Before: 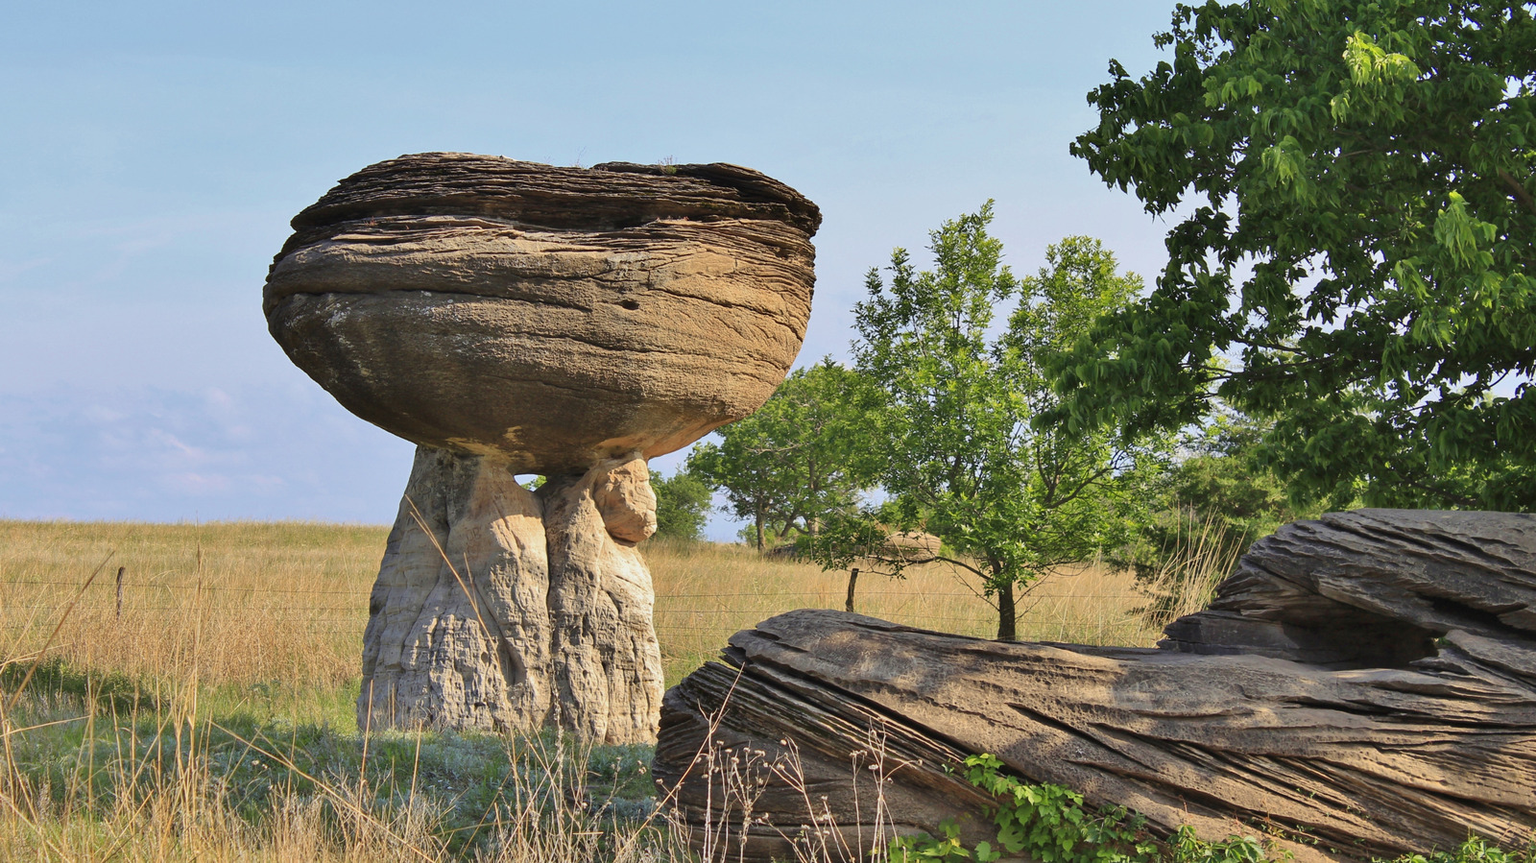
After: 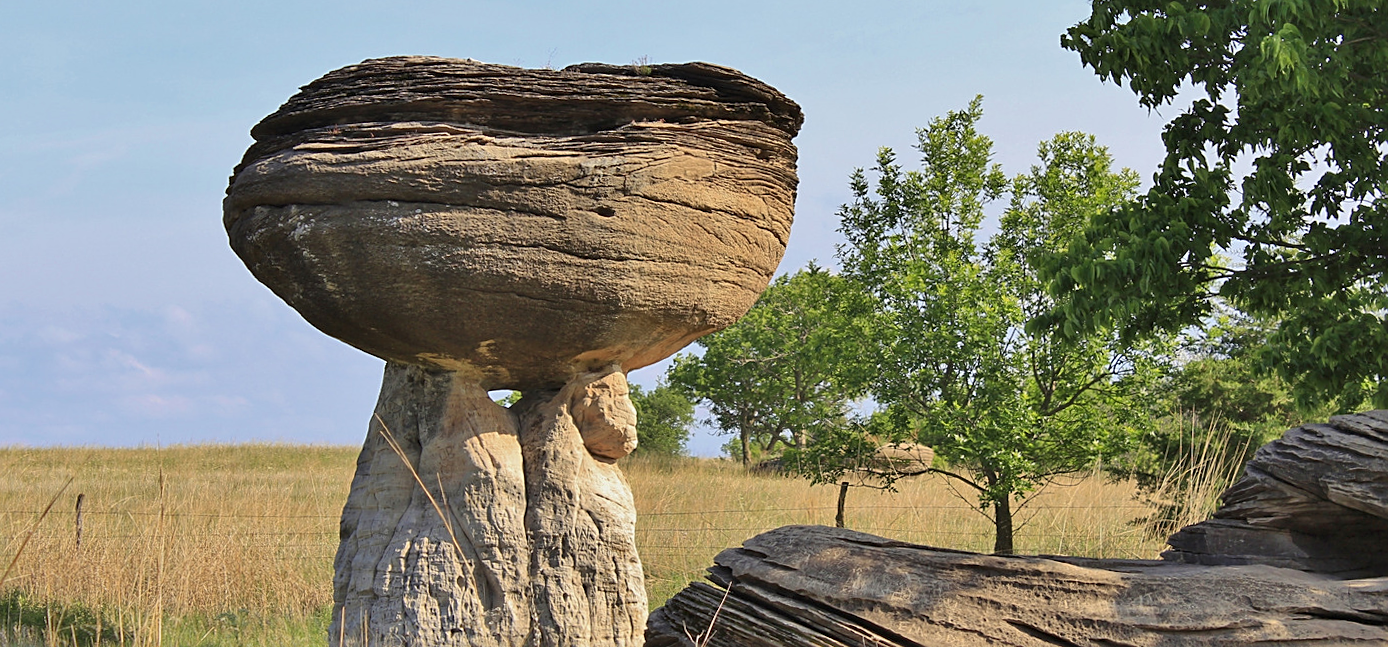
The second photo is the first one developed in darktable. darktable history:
crop and rotate: left 2.425%, top 11.305%, right 9.6%, bottom 15.08%
rotate and perspective: rotation -1°, crop left 0.011, crop right 0.989, crop top 0.025, crop bottom 0.975
sharpen: on, module defaults
